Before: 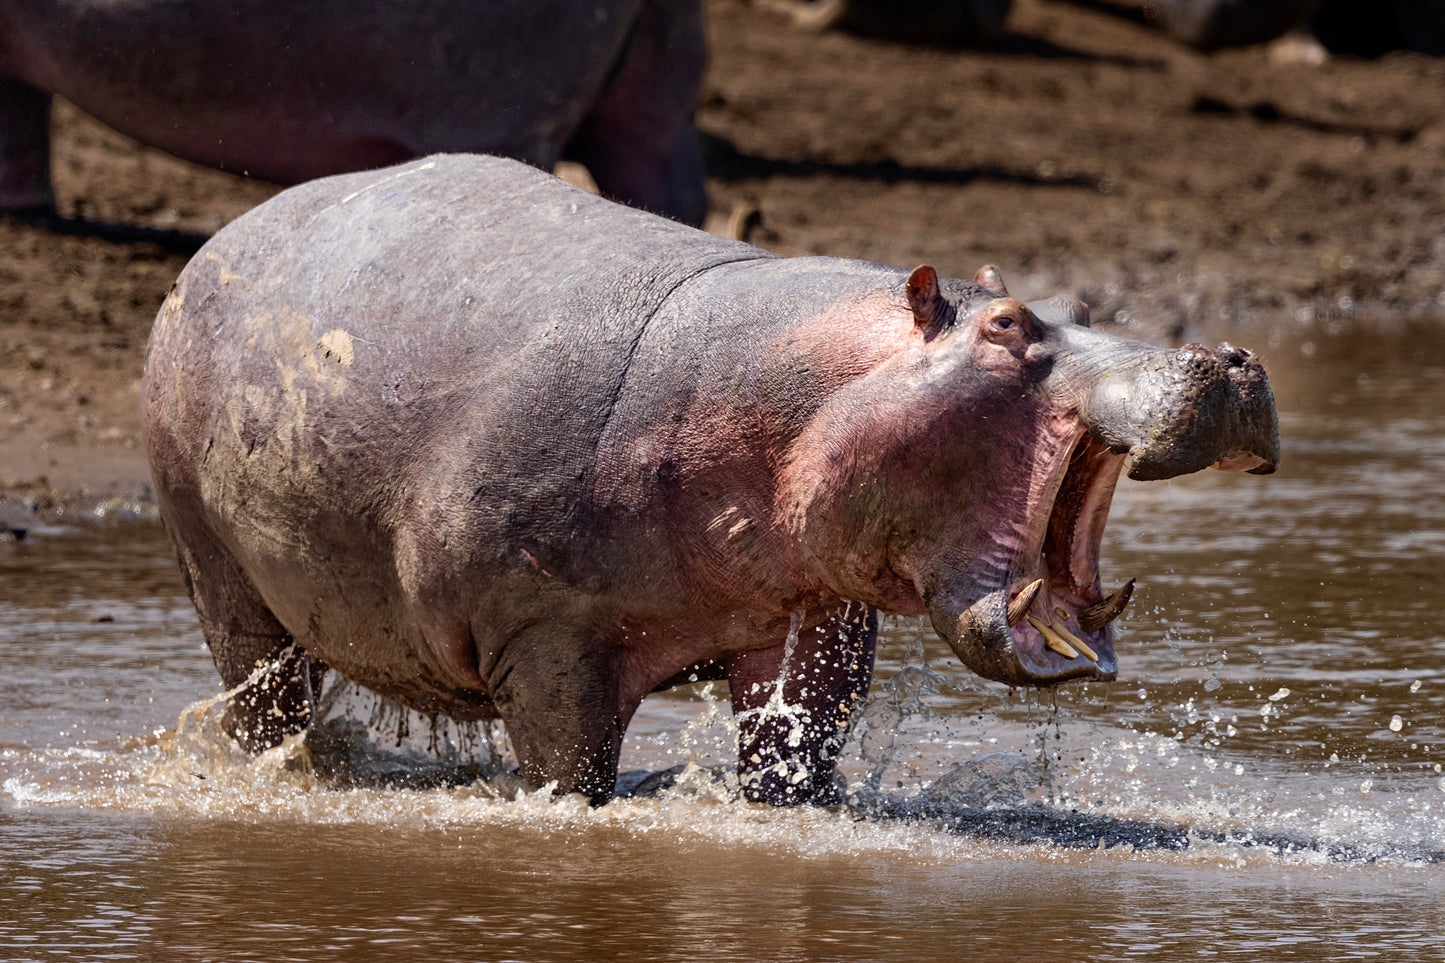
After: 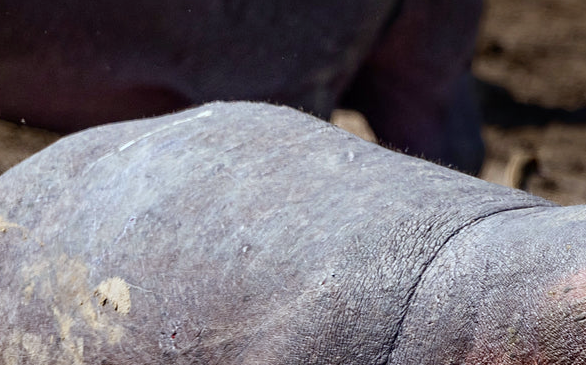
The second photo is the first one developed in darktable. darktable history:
crop: left 15.452%, top 5.459%, right 43.956%, bottom 56.62%
white balance: red 0.925, blue 1.046
